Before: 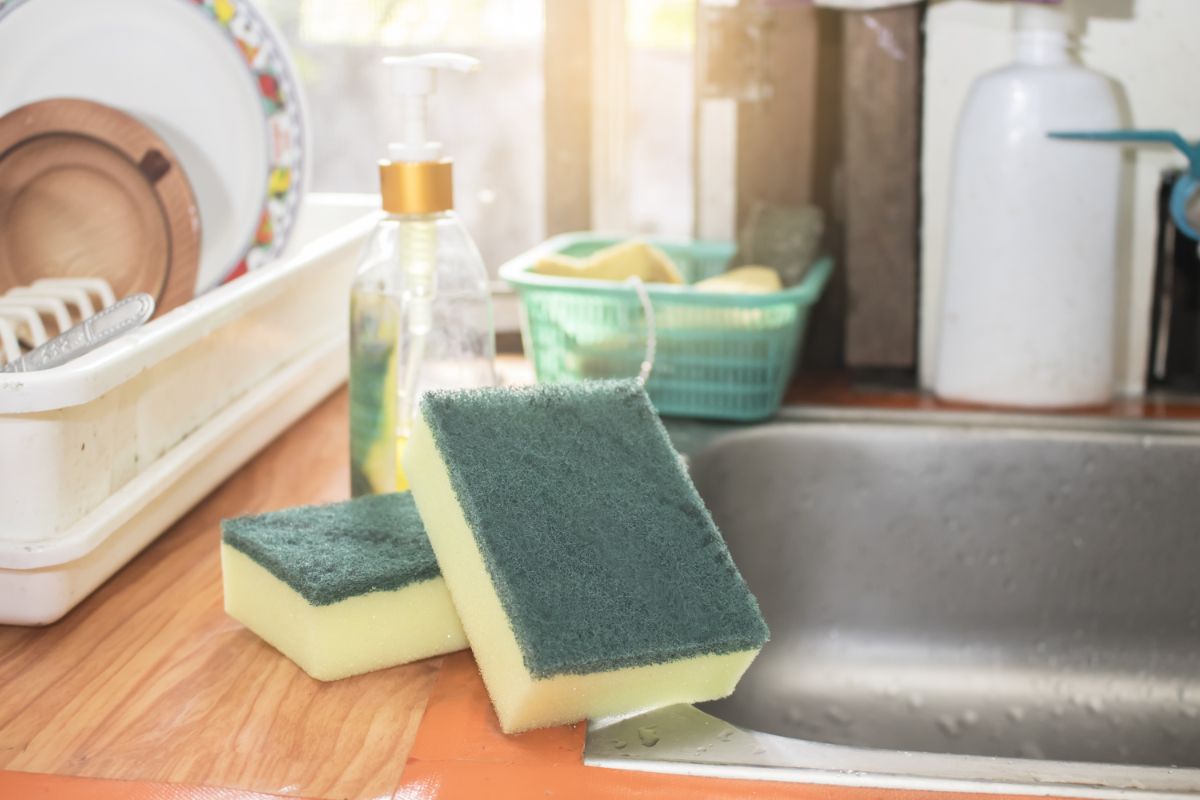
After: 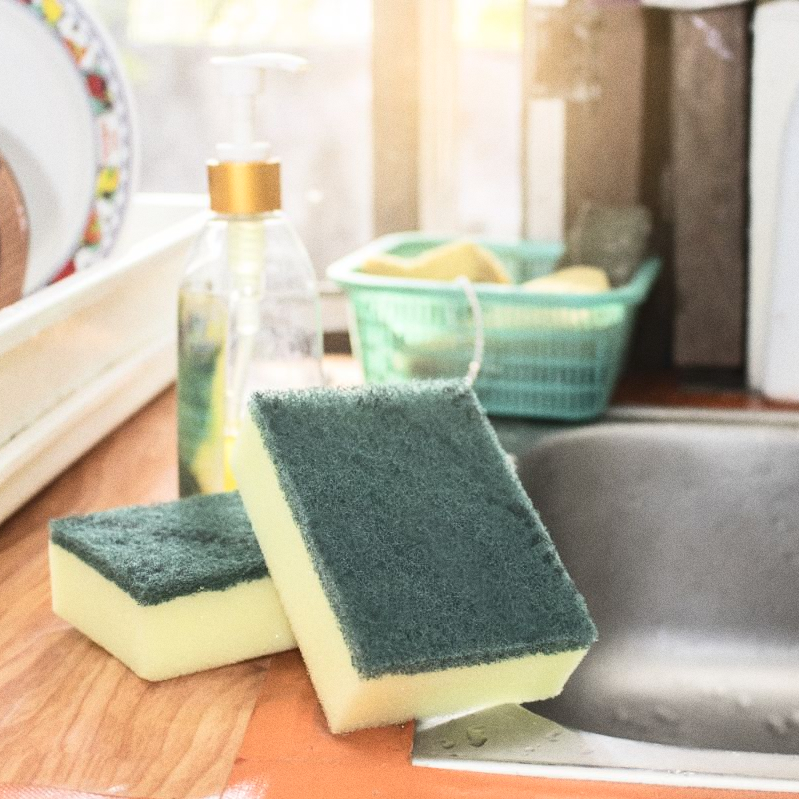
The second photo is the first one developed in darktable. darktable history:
shadows and highlights: shadows 37.27, highlights -28.18, soften with gaussian
crop and rotate: left 14.385%, right 18.948%
contrast brightness saturation: contrast 0.22
grain: coarseness 0.09 ISO
